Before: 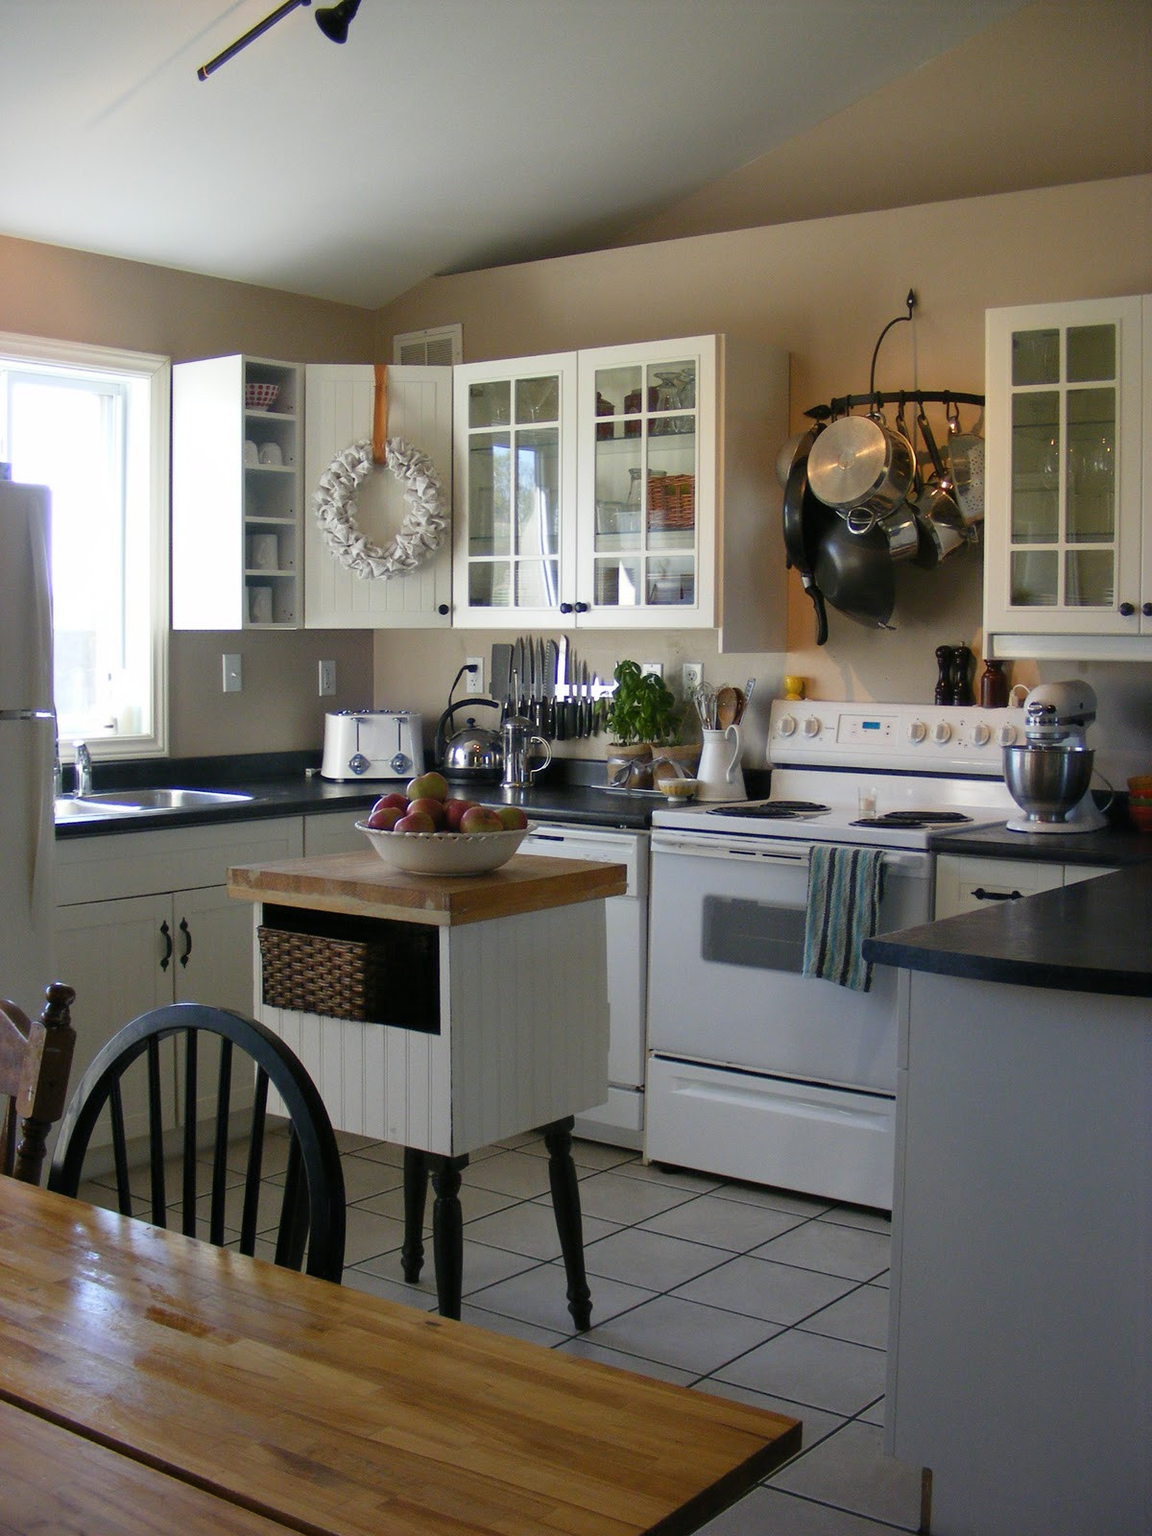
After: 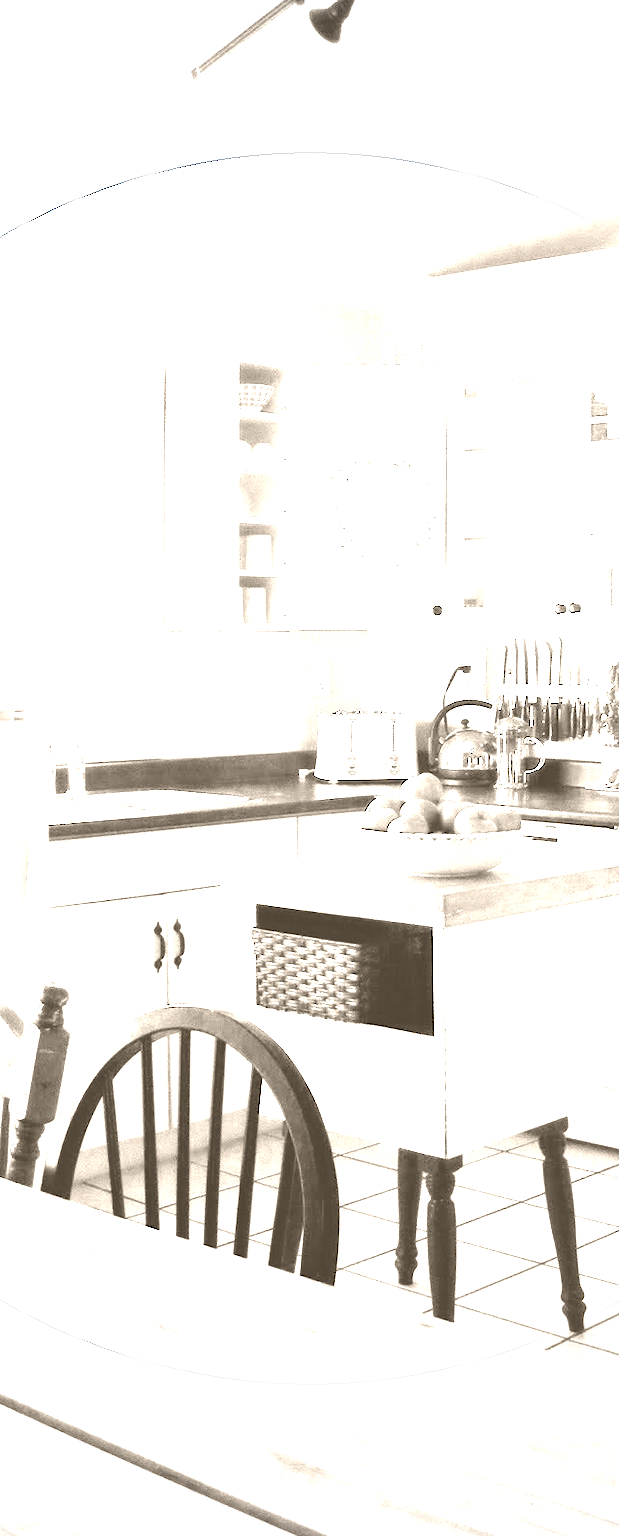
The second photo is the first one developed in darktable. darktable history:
crop: left 0.587%, right 45.588%, bottom 0.086%
white balance: red 4.26, blue 1.802
vignetting: dithering 8-bit output, unbound false
colorize: hue 34.49°, saturation 35.33%, source mix 100%, version 1
color calibration: illuminant as shot in camera, x 0.462, y 0.419, temperature 2651.64 K
